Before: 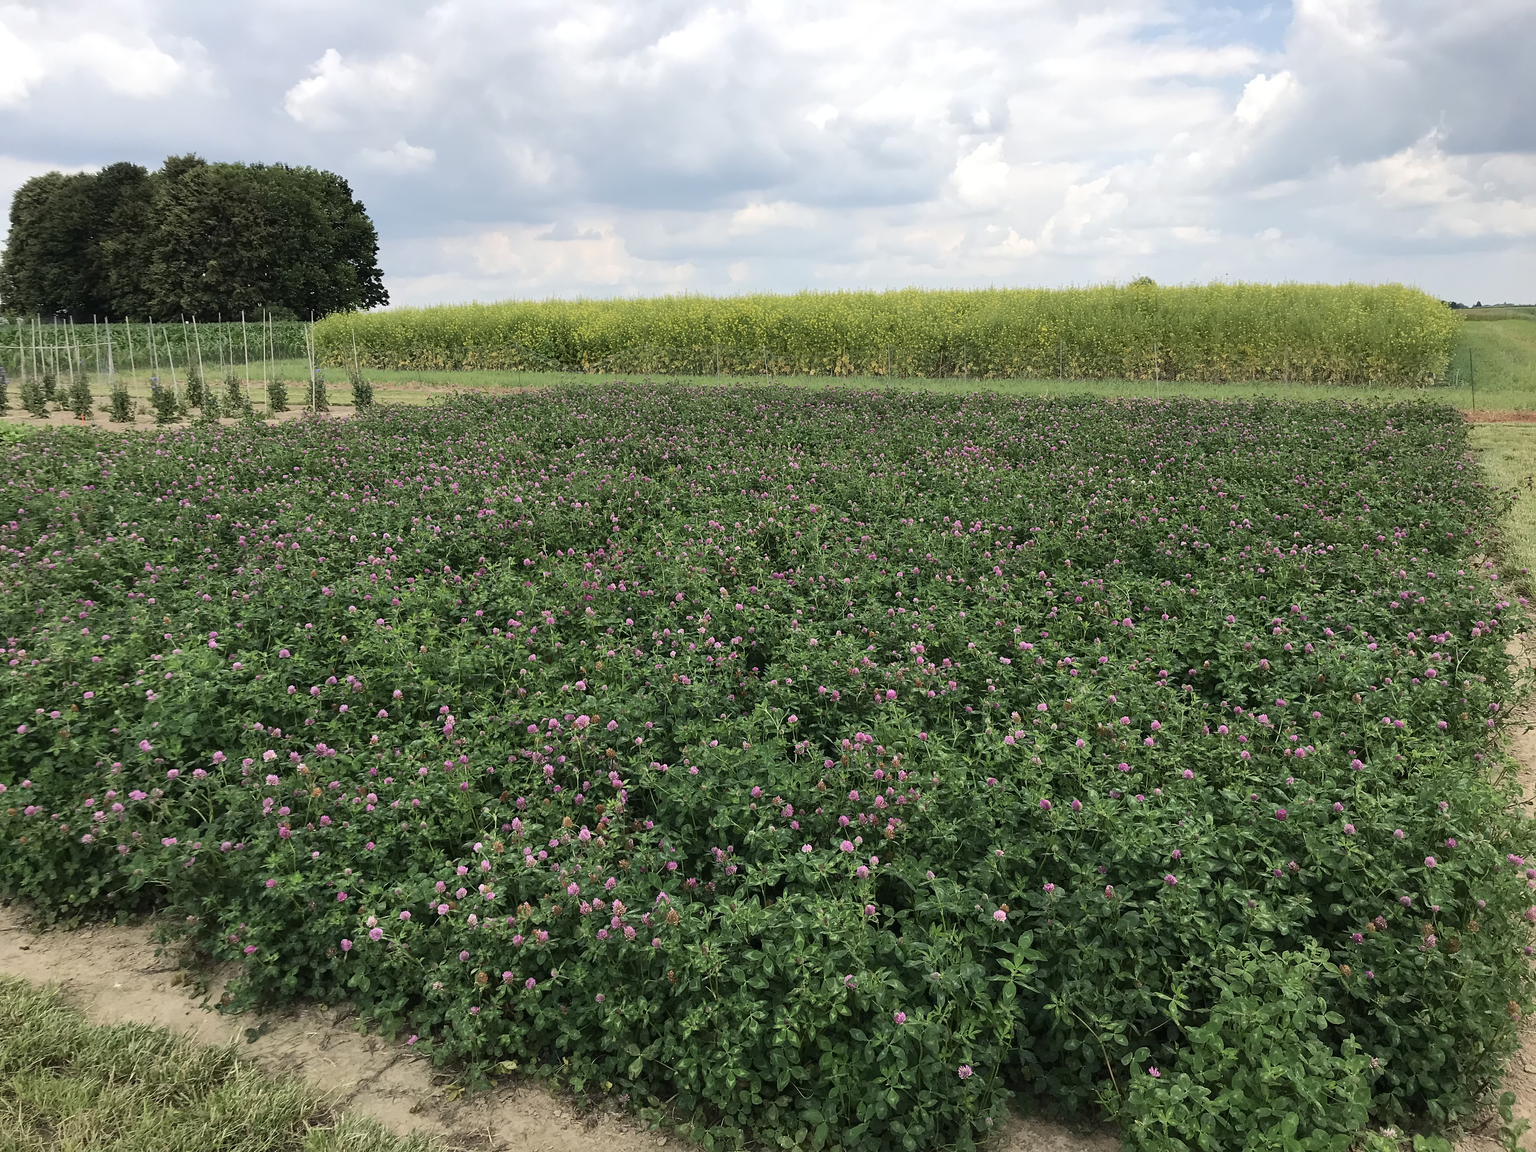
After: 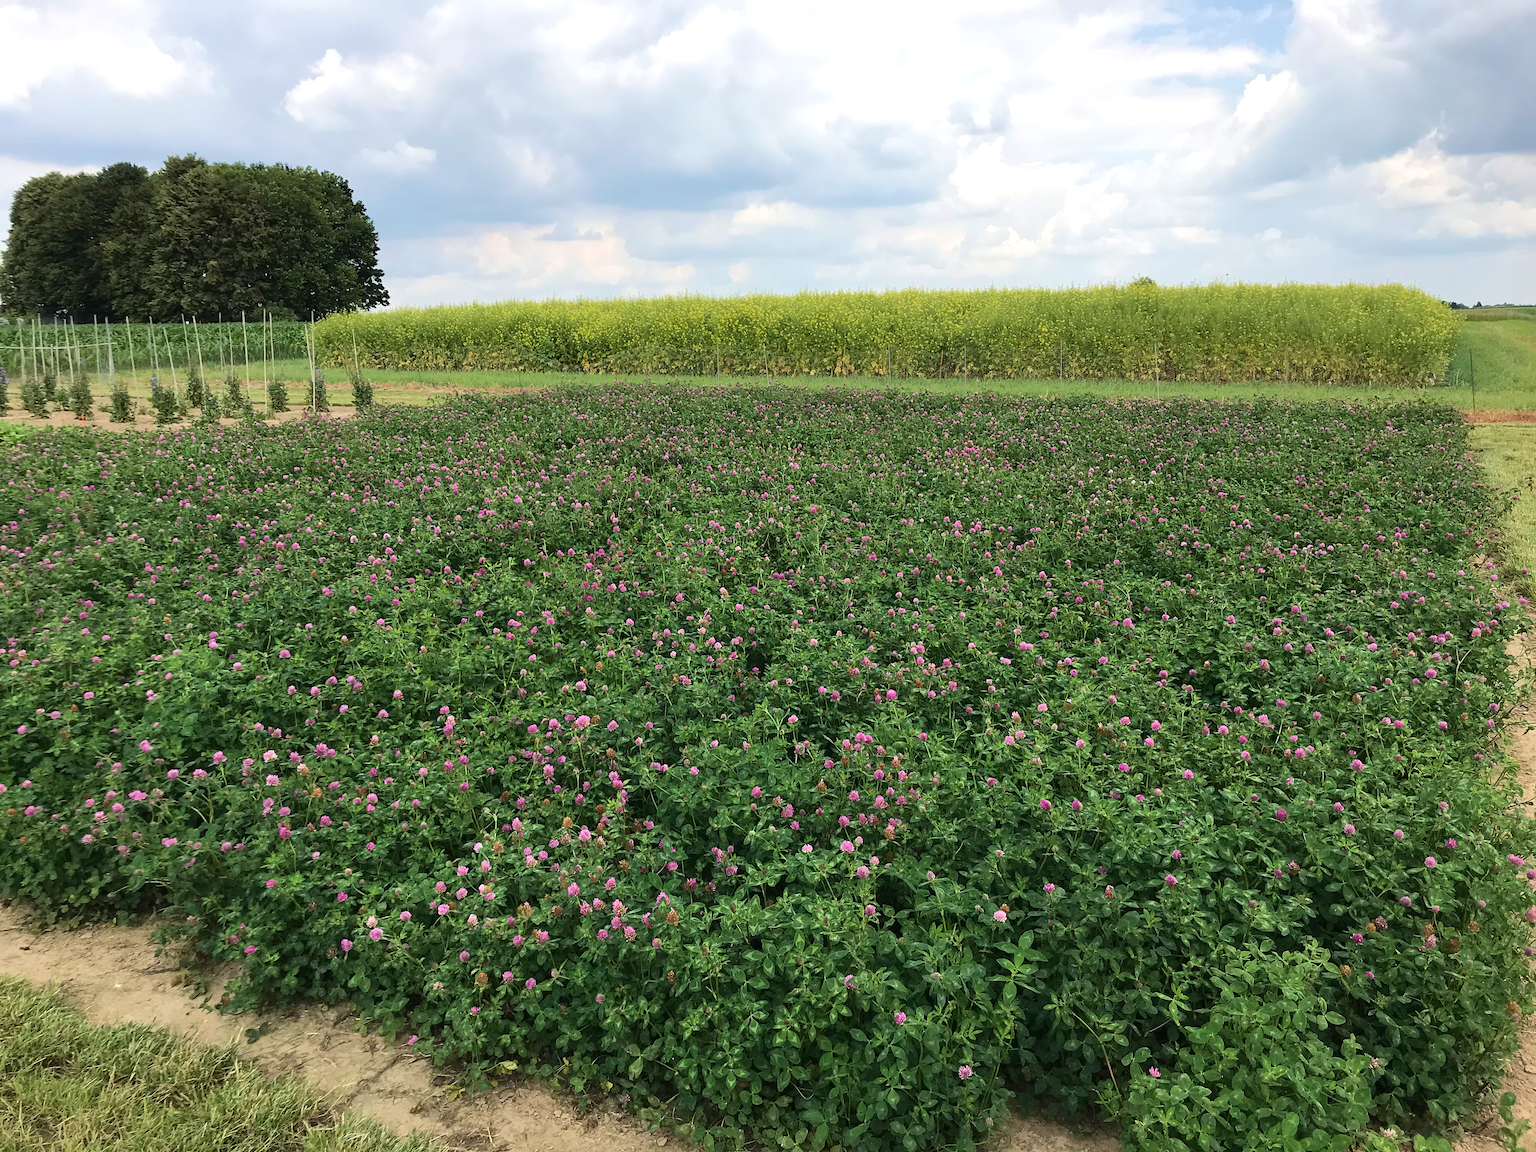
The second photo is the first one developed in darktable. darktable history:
exposure: exposure 0.131 EV, compensate highlight preservation false
velvia: on, module defaults
